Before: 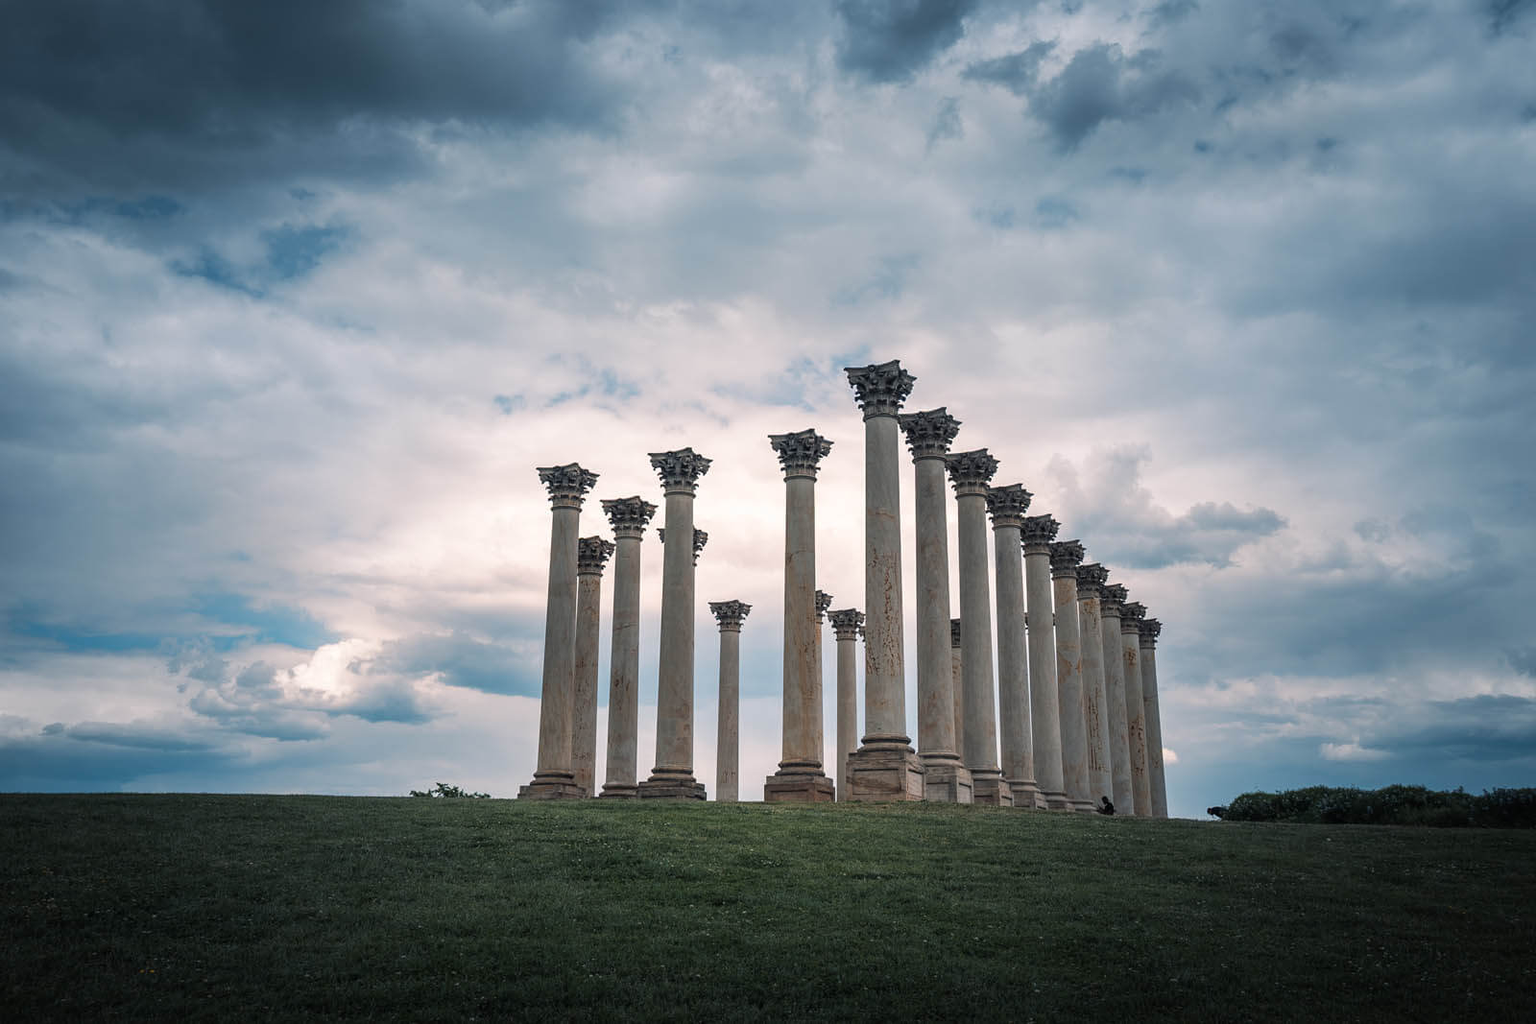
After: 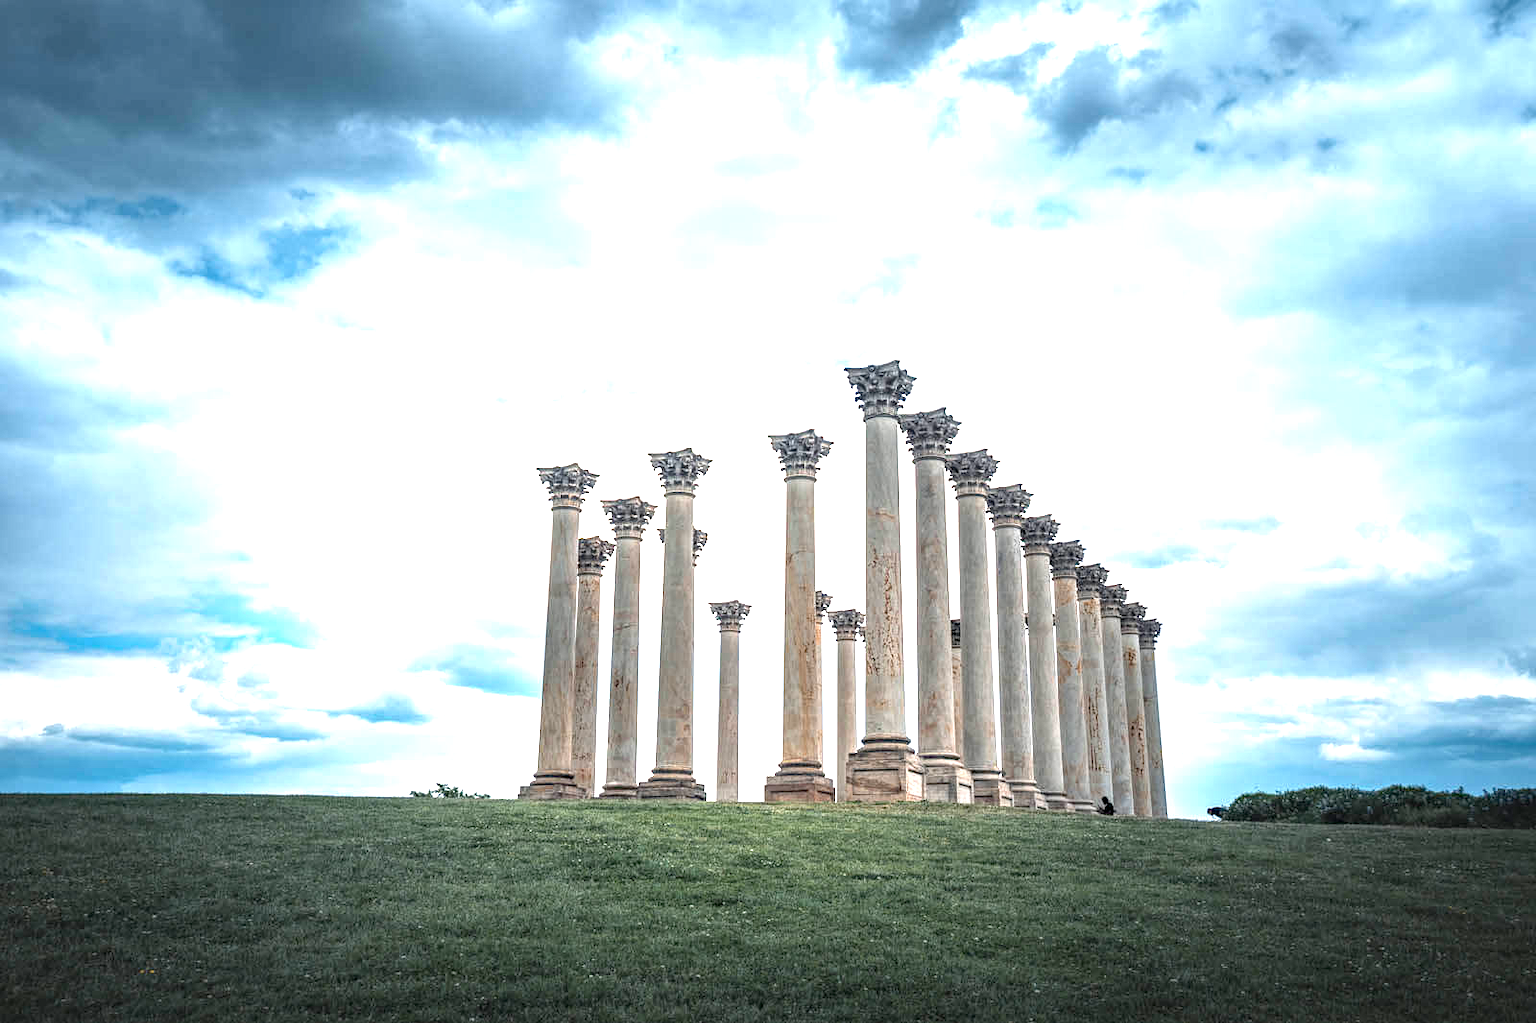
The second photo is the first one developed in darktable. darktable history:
crop: bottom 0.077%
local contrast: on, module defaults
haze removal: compatibility mode true, adaptive false
exposure: black level correction 0, exposure 1.762 EV, compensate highlight preservation false
